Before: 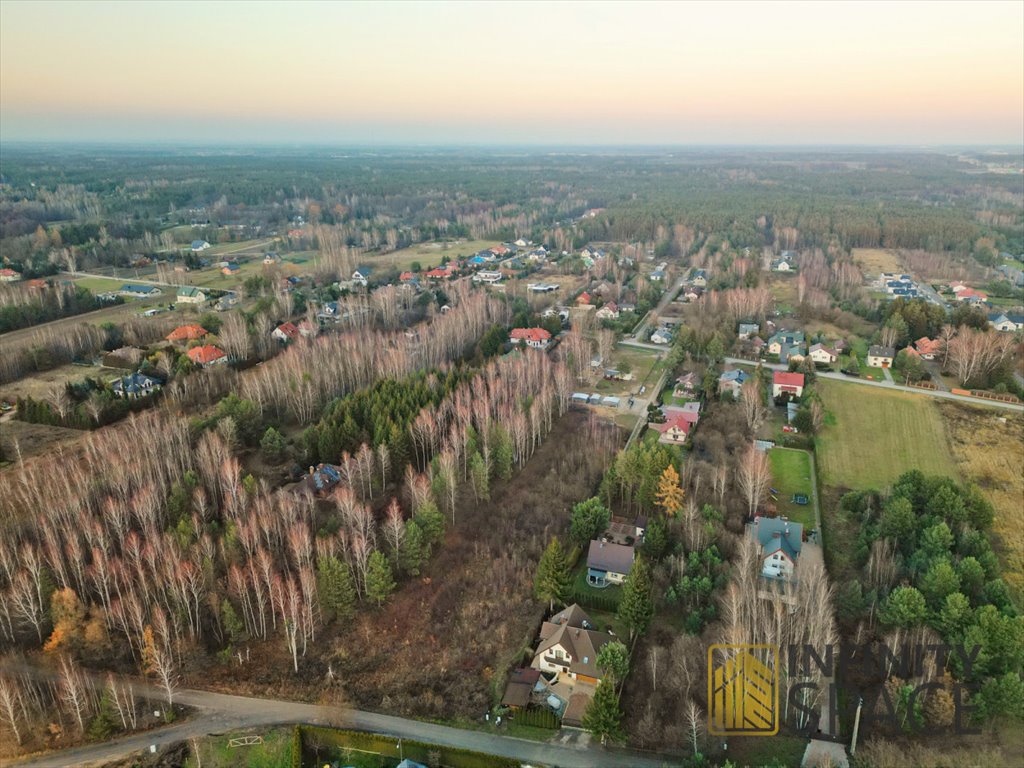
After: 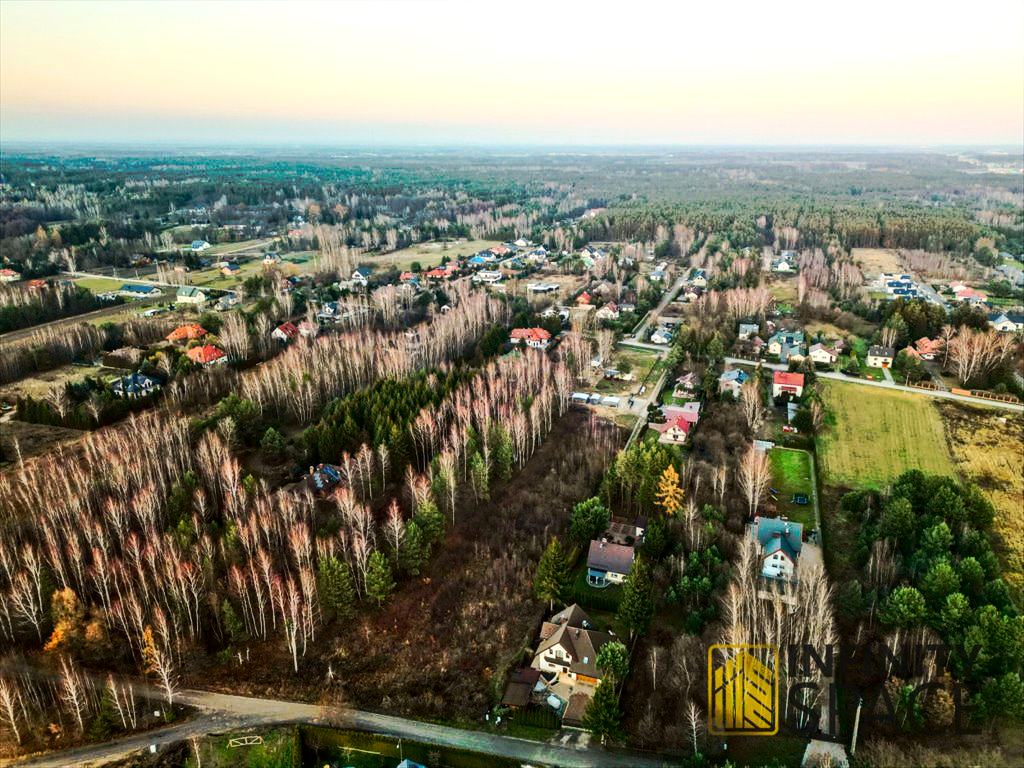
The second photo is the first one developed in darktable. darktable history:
tone equalizer: -8 EV -0.377 EV, -7 EV -0.412 EV, -6 EV -0.334 EV, -5 EV -0.255 EV, -3 EV 0.203 EV, -2 EV 0.318 EV, -1 EV 0.369 EV, +0 EV 0.423 EV, edges refinement/feathering 500, mask exposure compensation -1.57 EV, preserve details no
local contrast: on, module defaults
contrast brightness saturation: contrast 0.214, brightness -0.11, saturation 0.212
tone curve: curves: ch0 [(0, 0) (0.003, 0.003) (0.011, 0.011) (0.025, 0.024) (0.044, 0.044) (0.069, 0.068) (0.1, 0.098) (0.136, 0.133) (0.177, 0.174) (0.224, 0.22) (0.277, 0.272) (0.335, 0.329) (0.399, 0.392) (0.468, 0.46) (0.543, 0.607) (0.623, 0.676) (0.709, 0.75) (0.801, 0.828) (0.898, 0.912) (1, 1)], preserve colors none
